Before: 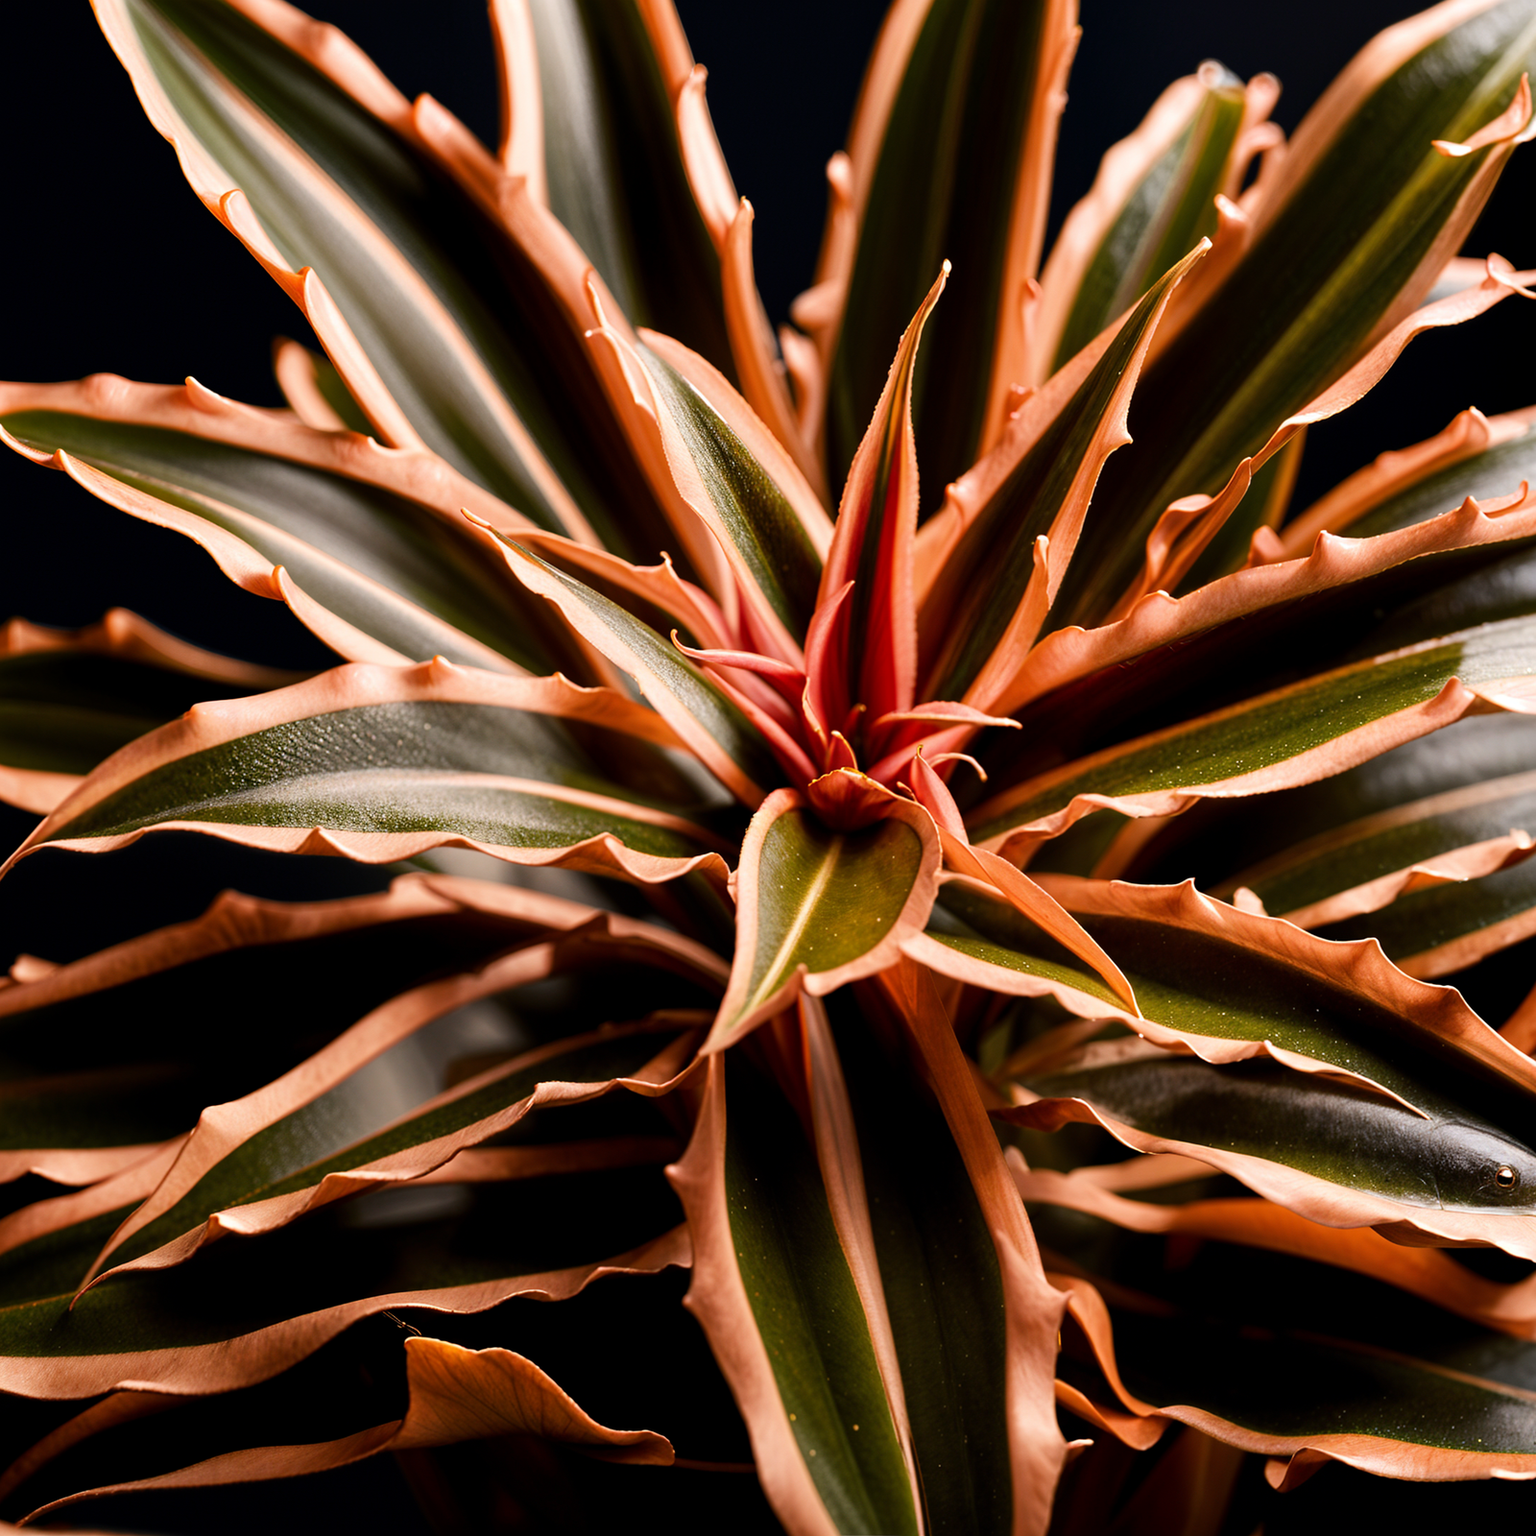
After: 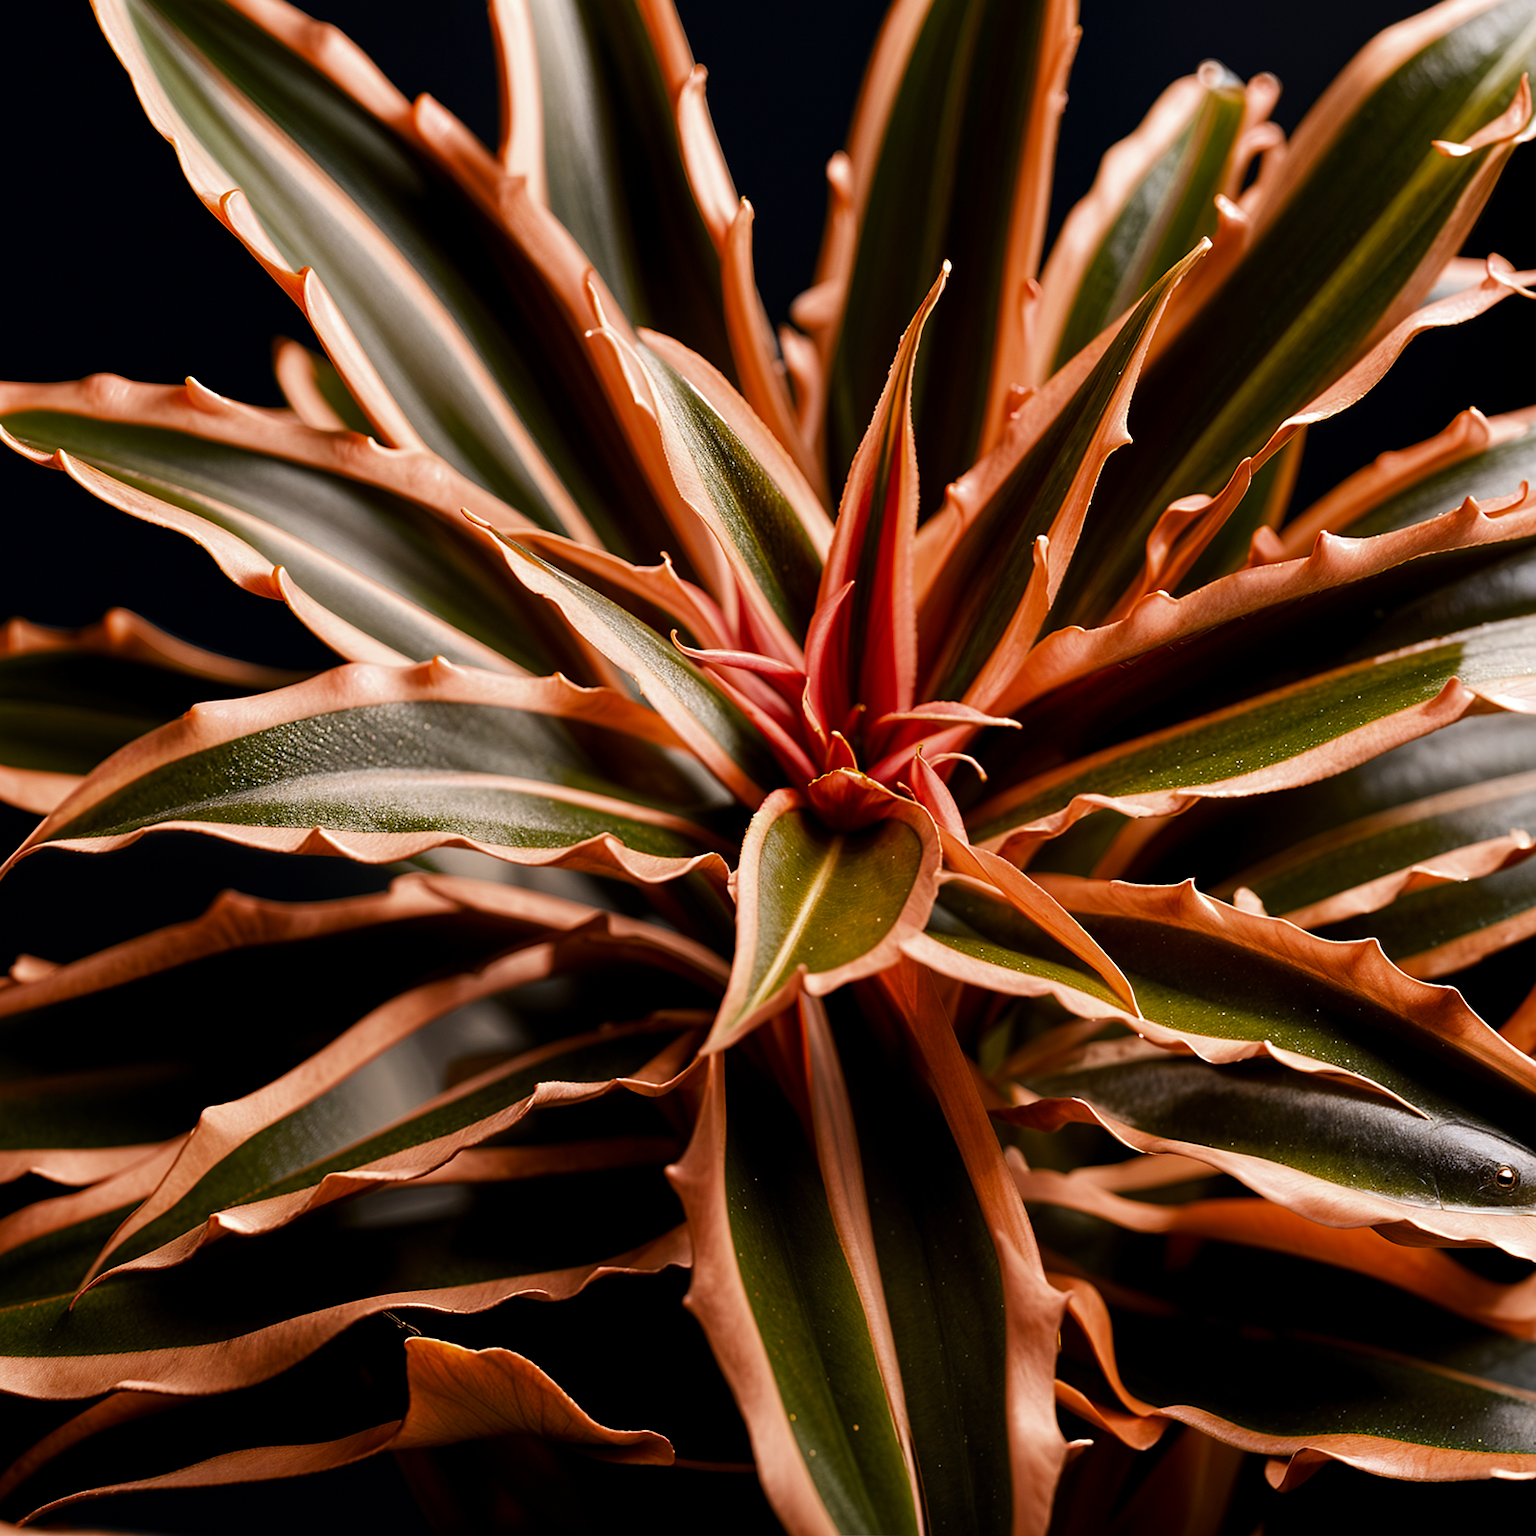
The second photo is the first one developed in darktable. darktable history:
color zones: curves: ch0 [(0, 0.444) (0.143, 0.442) (0.286, 0.441) (0.429, 0.441) (0.571, 0.441) (0.714, 0.441) (0.857, 0.442) (1, 0.444)]
sharpen: radius 1.272, amount 0.305, threshold 0
